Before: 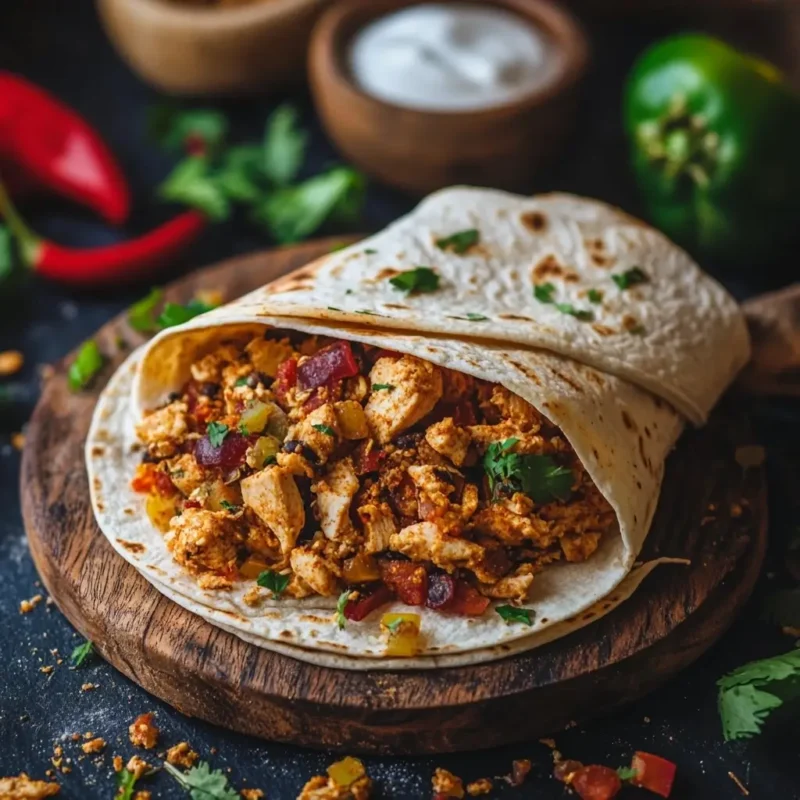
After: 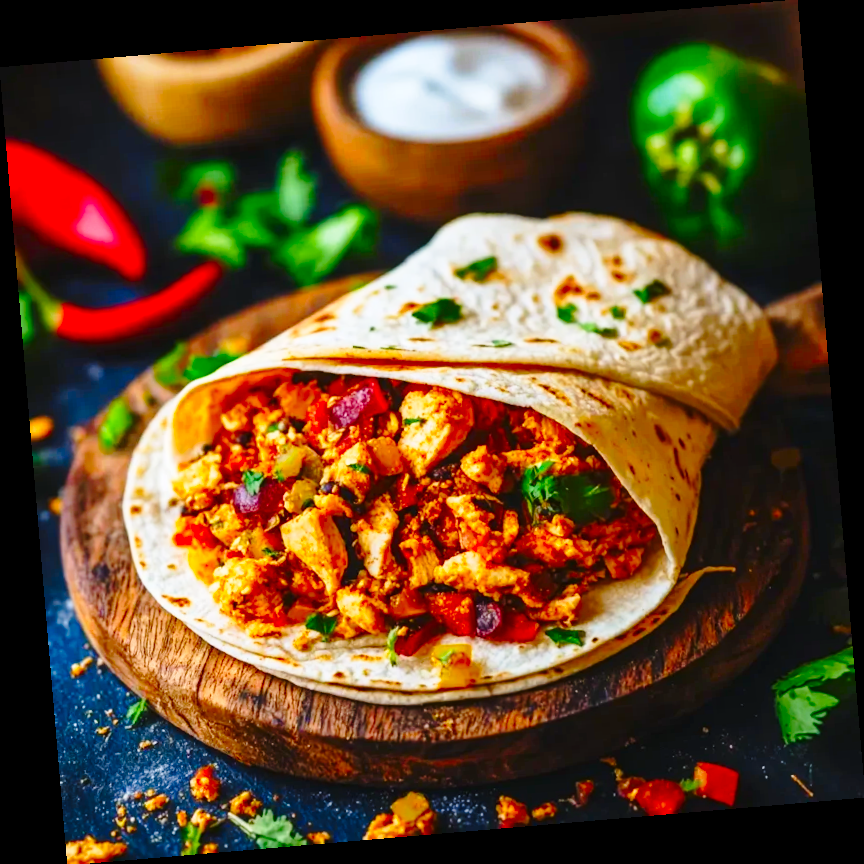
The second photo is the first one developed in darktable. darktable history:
color contrast: green-magenta contrast 1.55, blue-yellow contrast 1.83
rotate and perspective: rotation -4.86°, automatic cropping off
base curve: curves: ch0 [(0, 0) (0.028, 0.03) (0.121, 0.232) (0.46, 0.748) (0.859, 0.968) (1, 1)], preserve colors none
